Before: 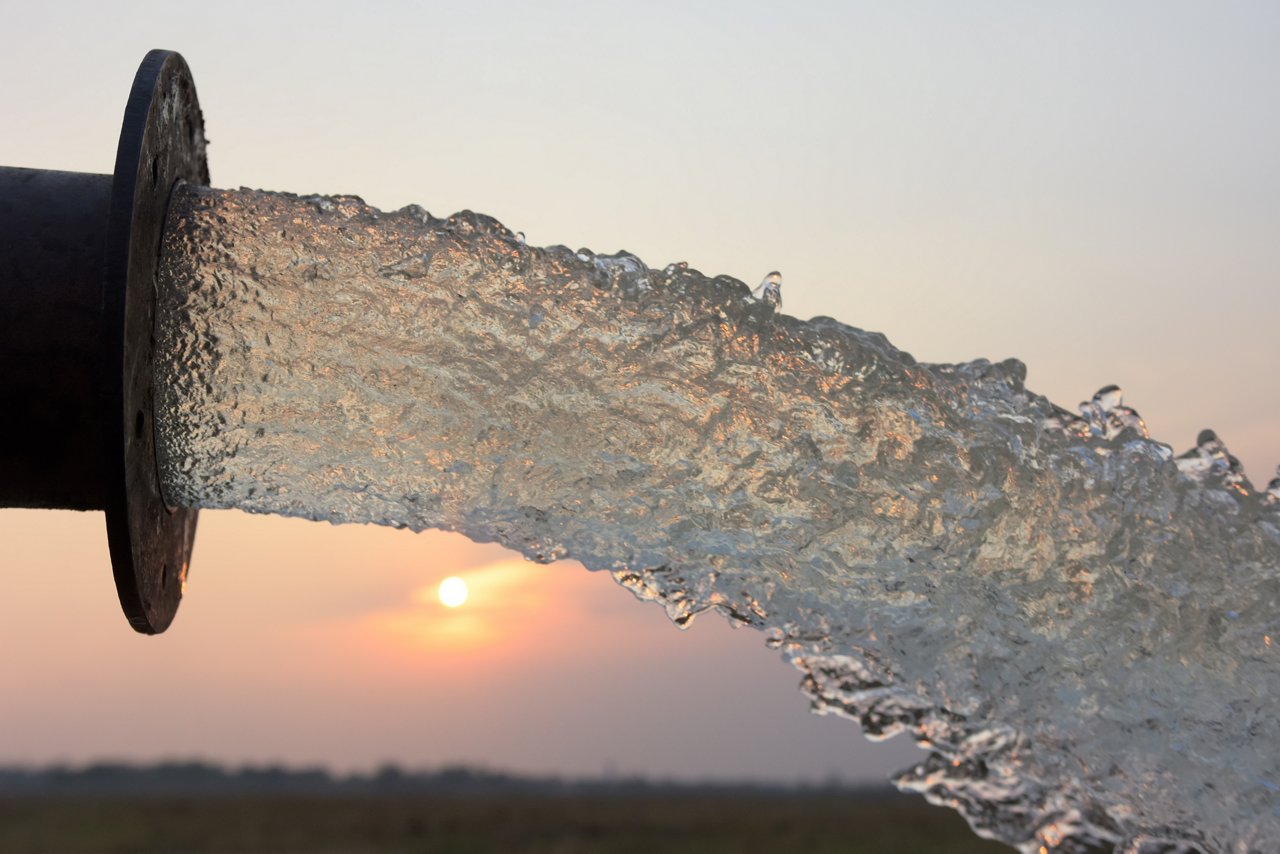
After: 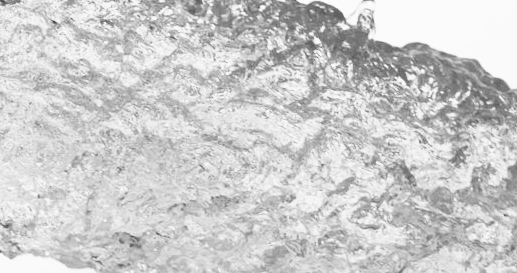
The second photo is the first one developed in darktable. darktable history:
contrast brightness saturation: contrast 0.53, brightness 0.47, saturation -1
crop: left 31.751%, top 32.172%, right 27.8%, bottom 35.83%
